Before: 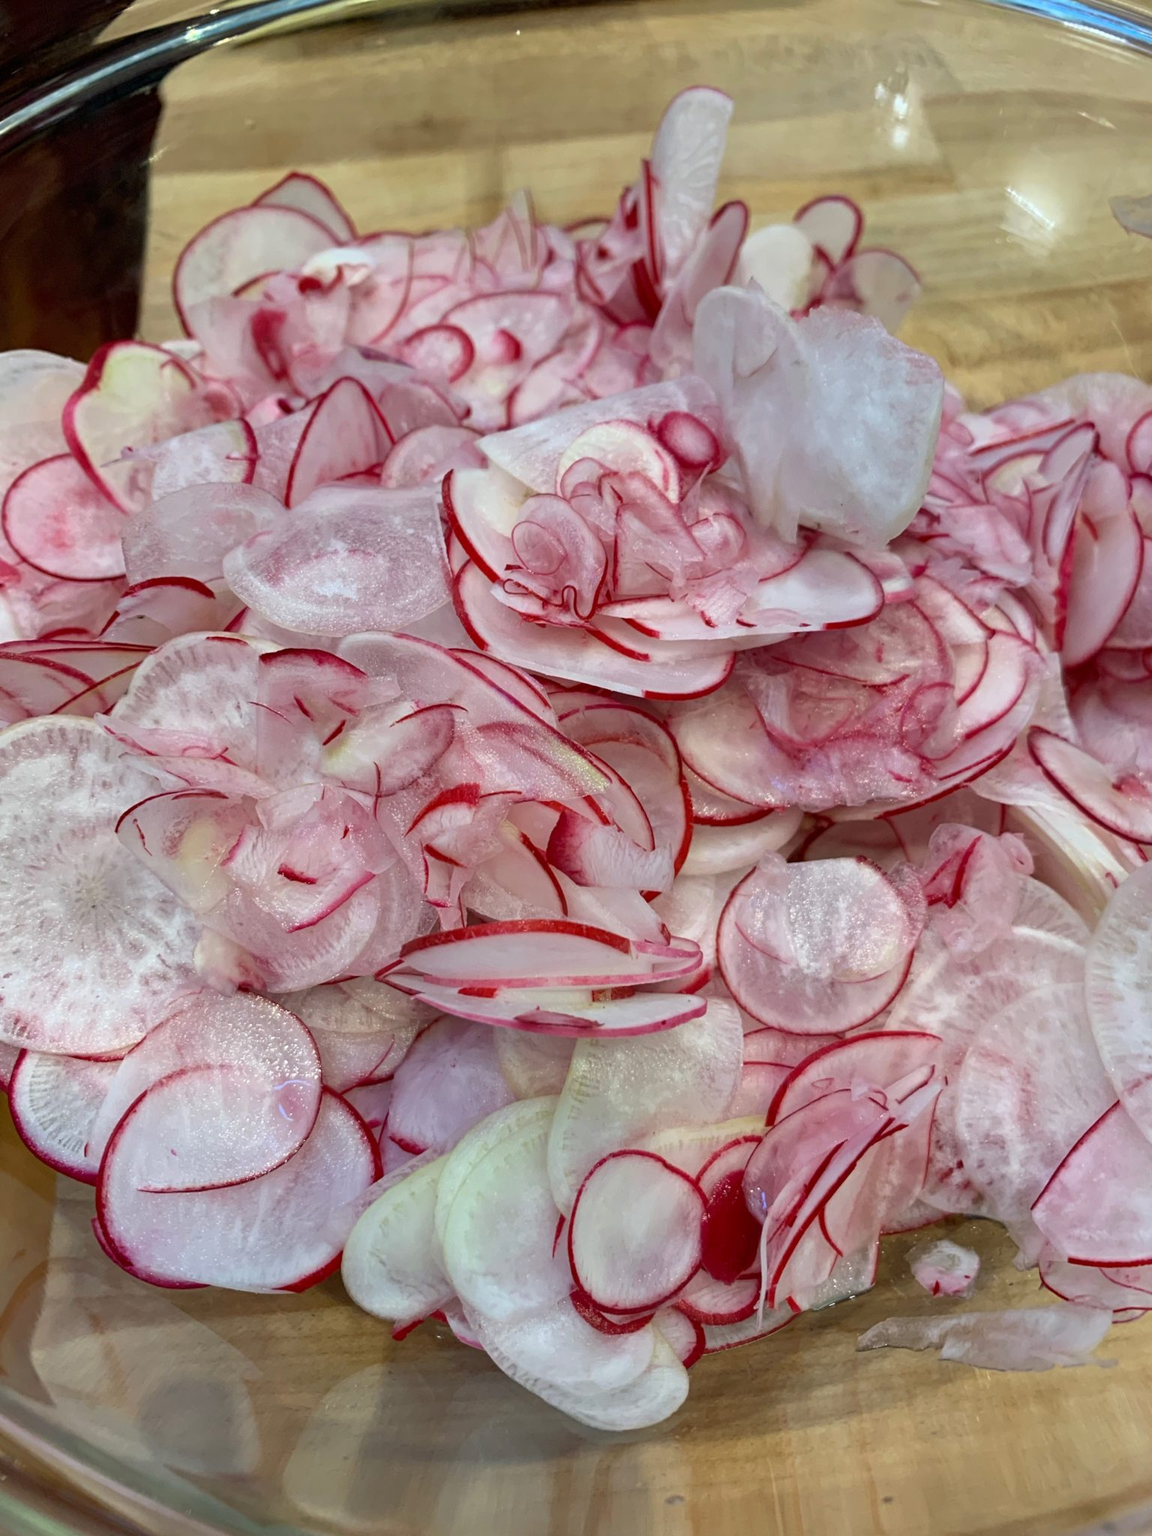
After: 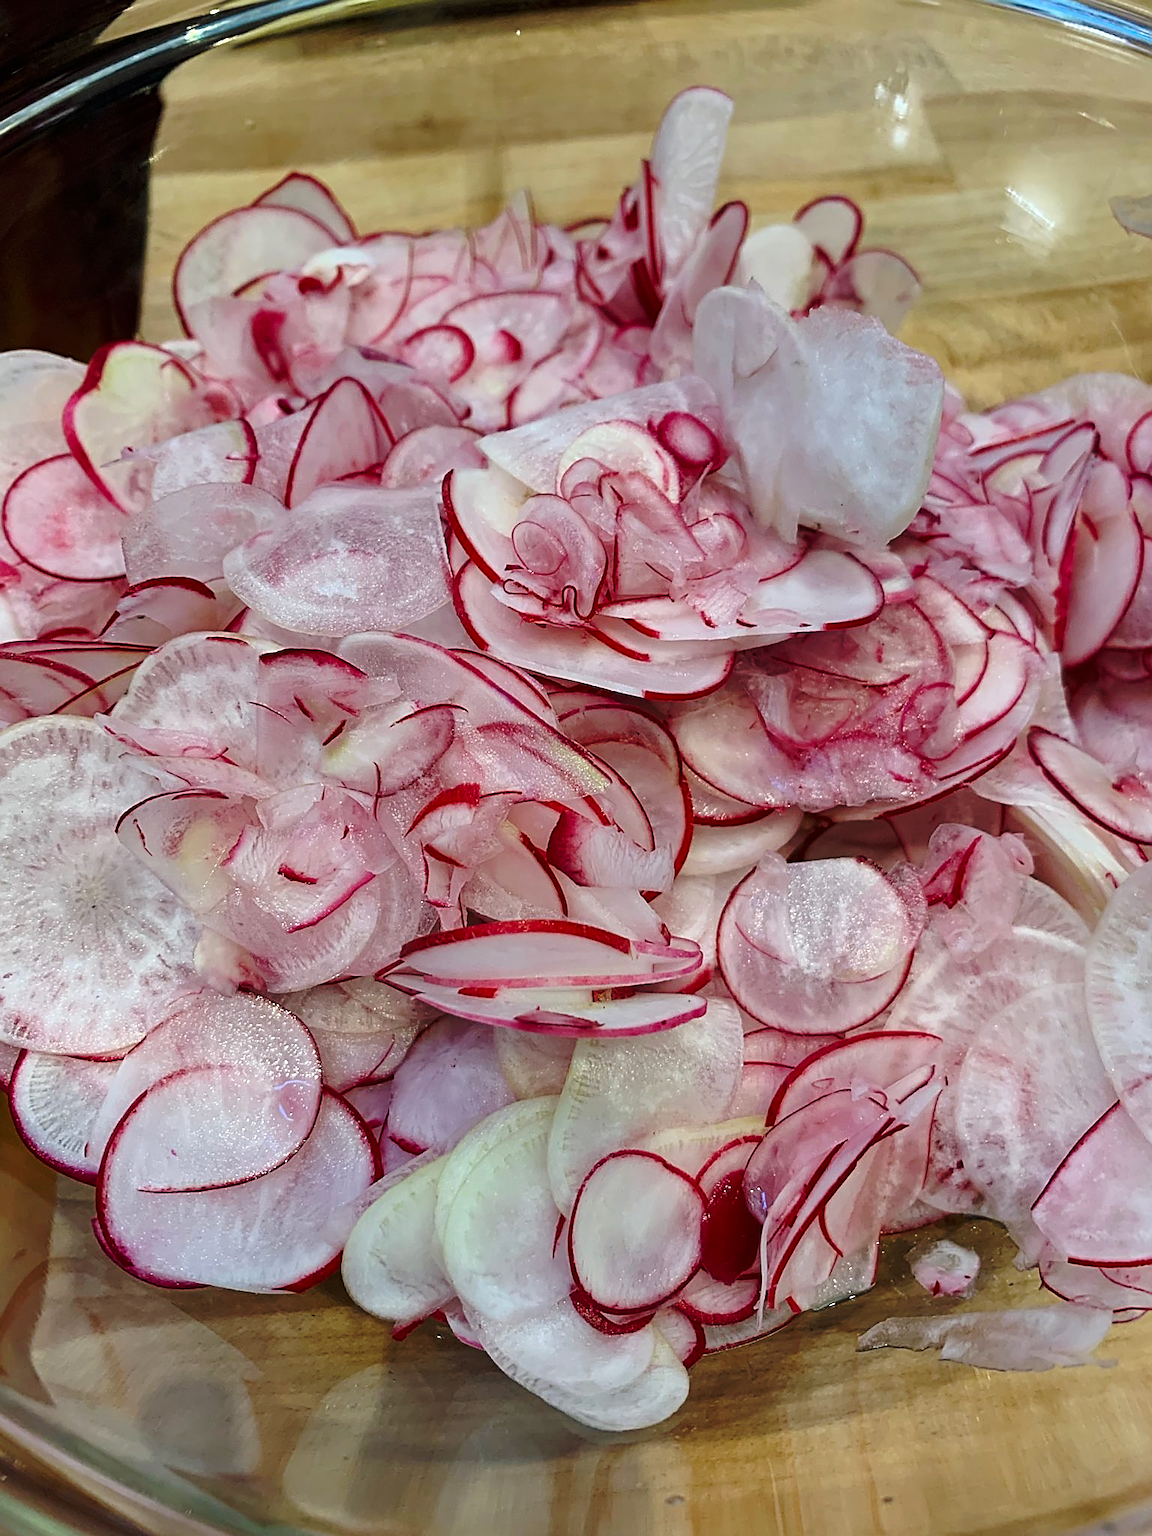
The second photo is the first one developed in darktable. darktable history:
sharpen: radius 1.424, amount 1.261, threshold 0.621
base curve: curves: ch0 [(0, 0) (0.073, 0.04) (0.157, 0.139) (0.492, 0.492) (0.758, 0.758) (1, 1)], preserve colors none
